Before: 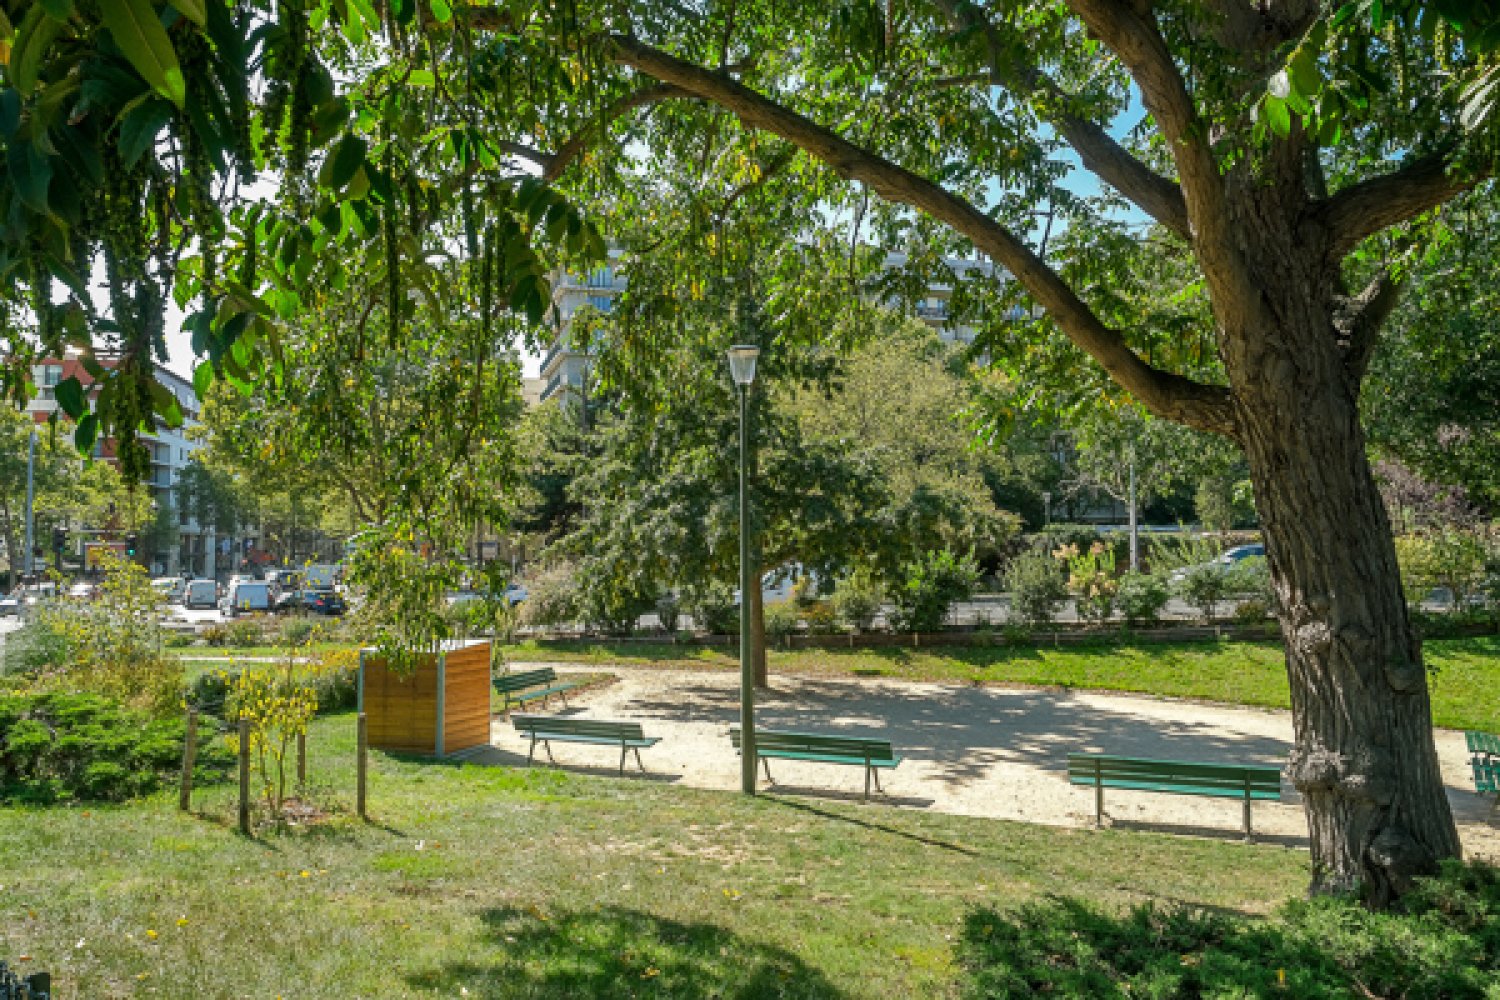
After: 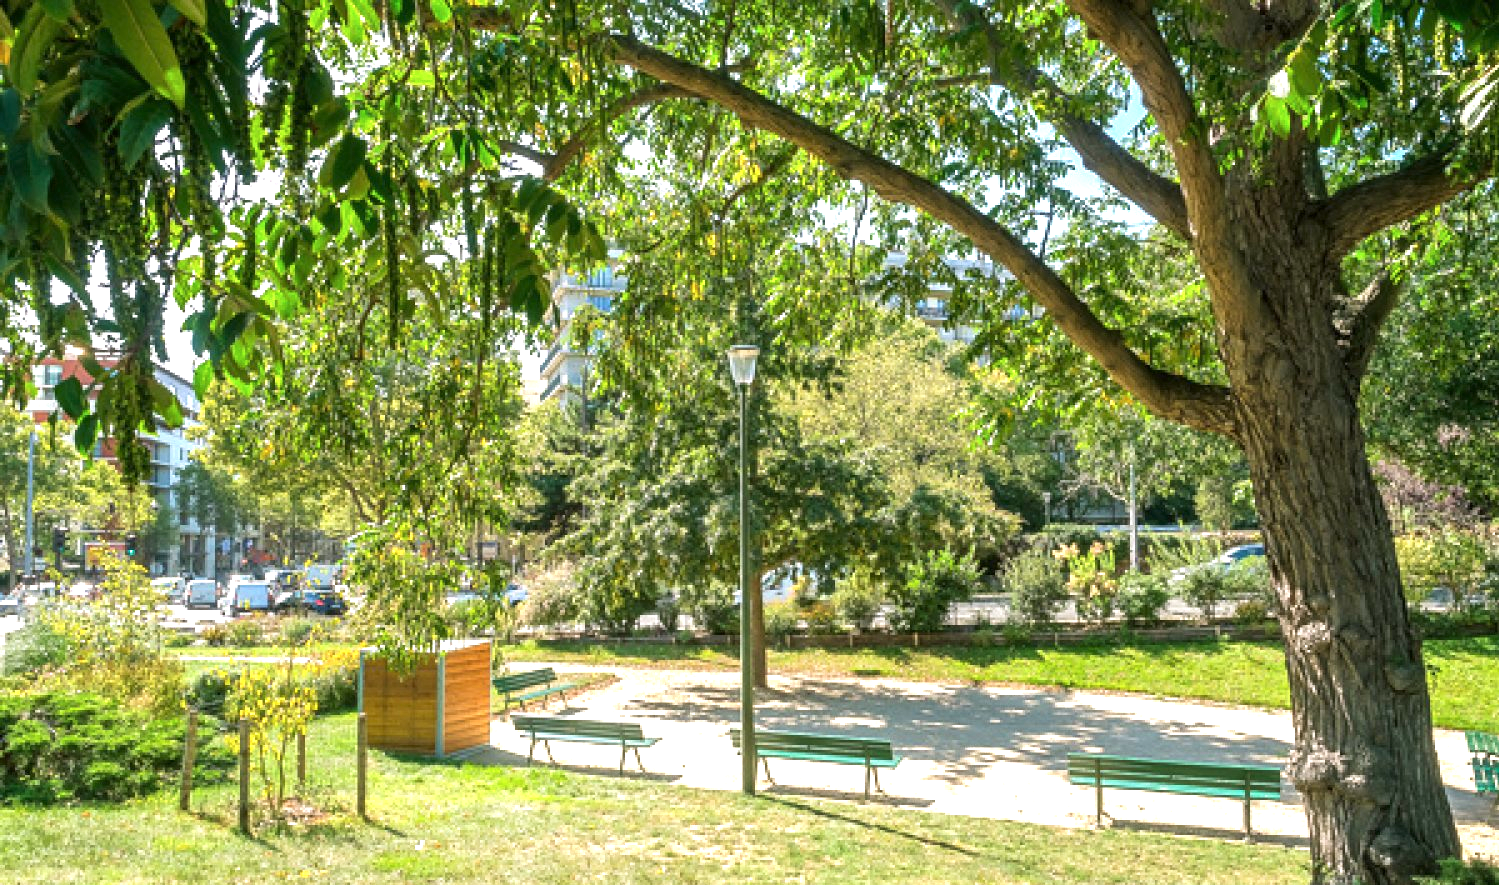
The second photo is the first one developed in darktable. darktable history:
crop and rotate: top 0%, bottom 11.49%
color correction: highlights a* 3.12, highlights b* -1.55, shadows a* -0.101, shadows b* 2.52, saturation 0.98
velvia: strength 15%
exposure: black level correction 0, exposure 1.1 EV, compensate highlight preservation false
